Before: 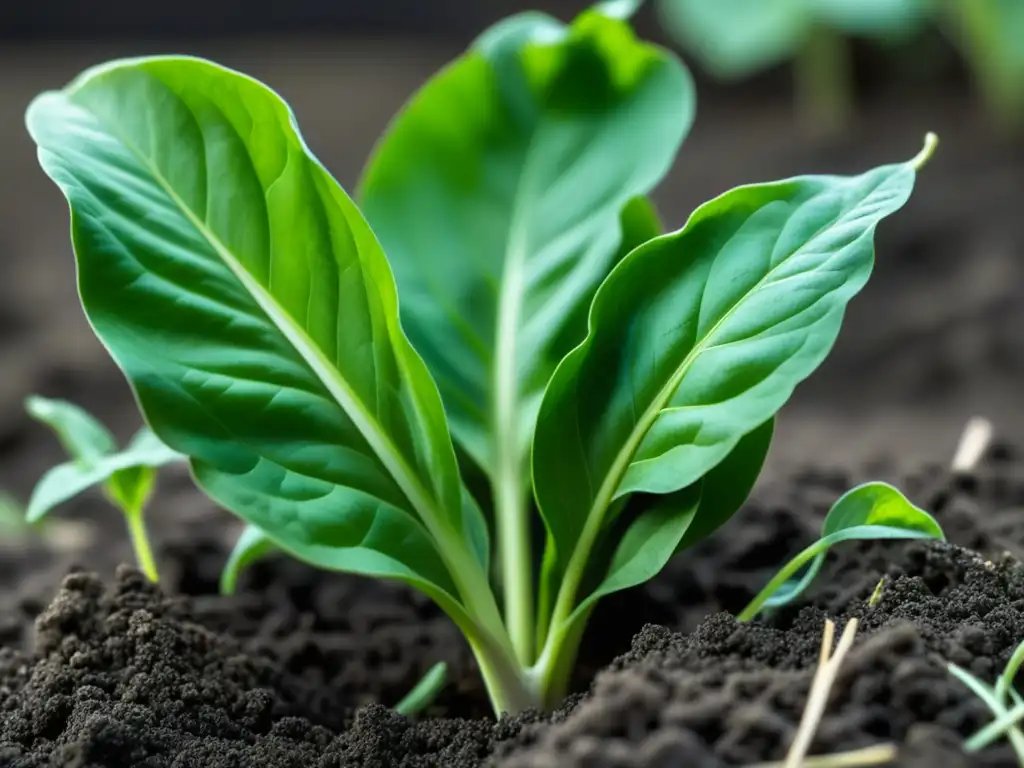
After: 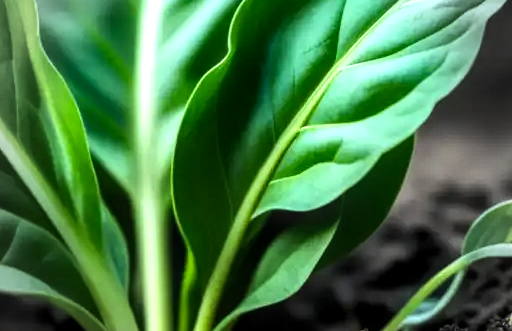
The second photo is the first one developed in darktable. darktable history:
contrast brightness saturation: contrast 0.04, saturation 0.069
shadows and highlights: radius 335.5, shadows 63.93, highlights 5.78, compress 88.03%, soften with gaussian
crop: left 35.223%, top 36.722%, right 14.769%, bottom 20.056%
vignetting: fall-off start 77.39%, fall-off radius 27.11%, brightness -0.278, width/height ratio 0.969
tone equalizer: -8 EV -0.715 EV, -7 EV -0.695 EV, -6 EV -0.568 EV, -5 EV -0.39 EV, -3 EV 0.373 EV, -2 EV 0.6 EV, -1 EV 0.674 EV, +0 EV 0.779 EV, edges refinement/feathering 500, mask exposure compensation -1.57 EV, preserve details no
local contrast: detail 130%
